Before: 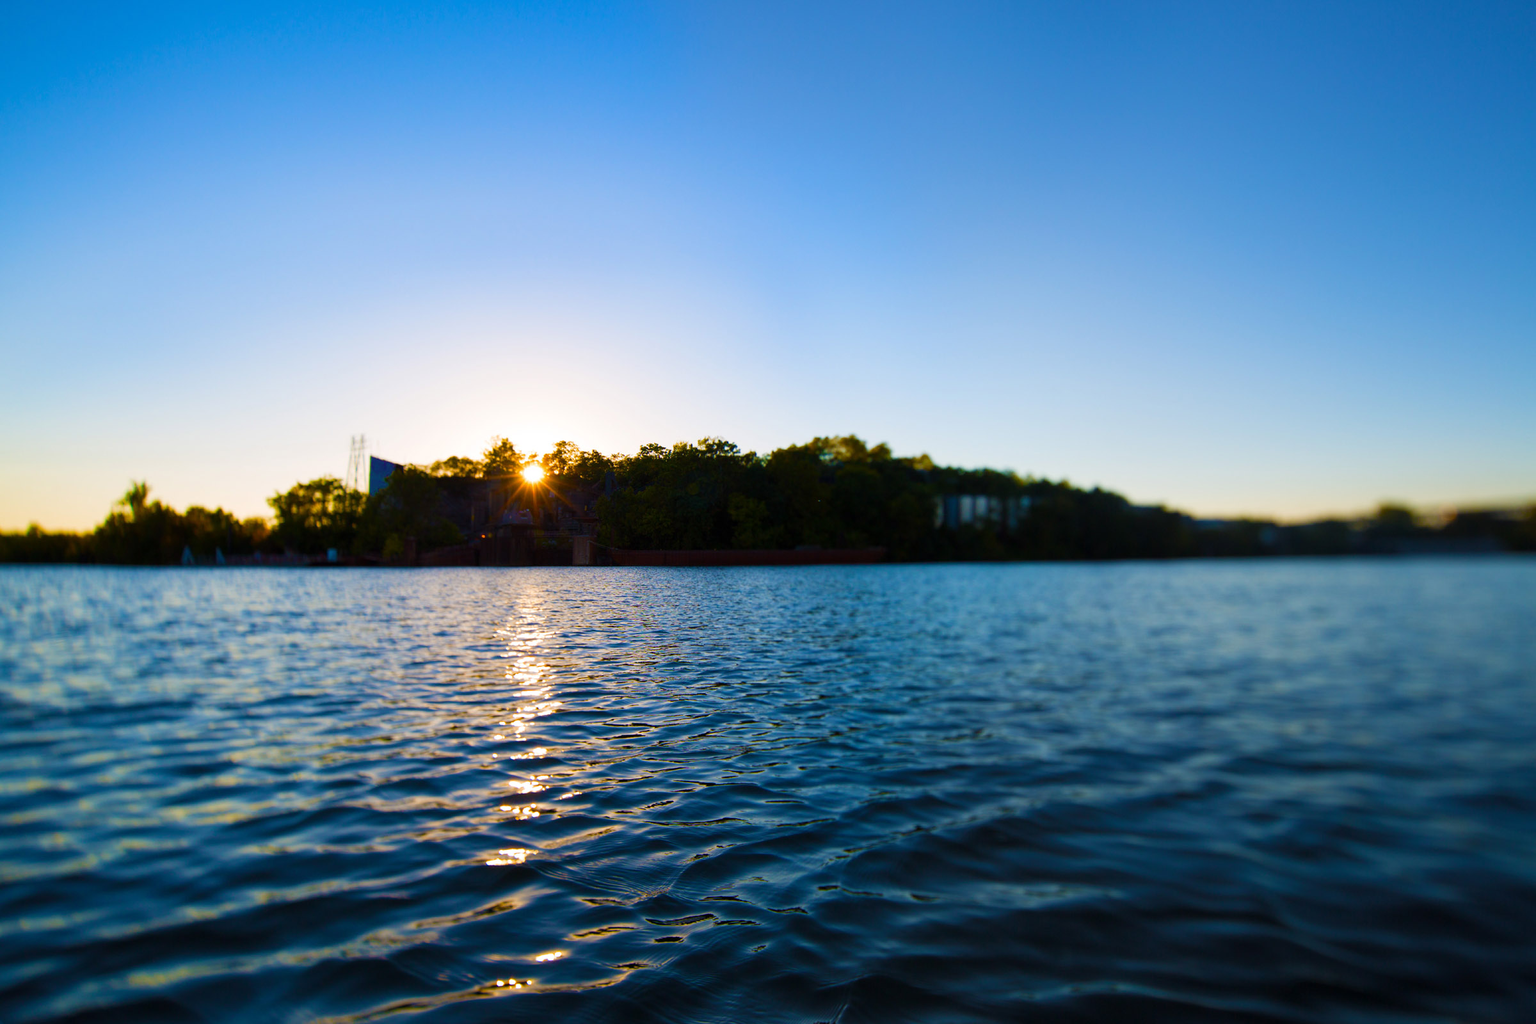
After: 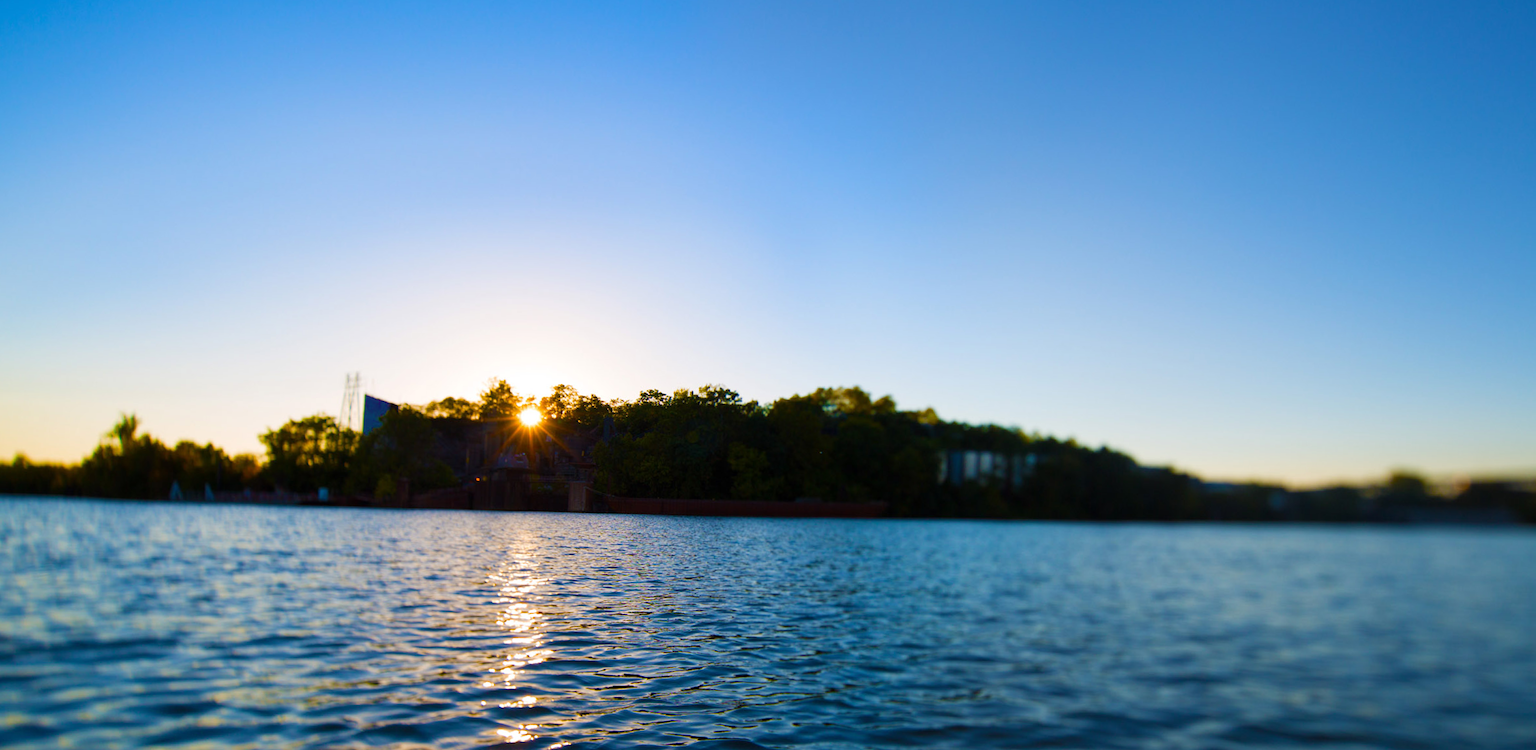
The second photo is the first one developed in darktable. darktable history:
crop: top 3.857%, bottom 21.132%
rotate and perspective: rotation 1.57°, crop left 0.018, crop right 0.982, crop top 0.039, crop bottom 0.961
